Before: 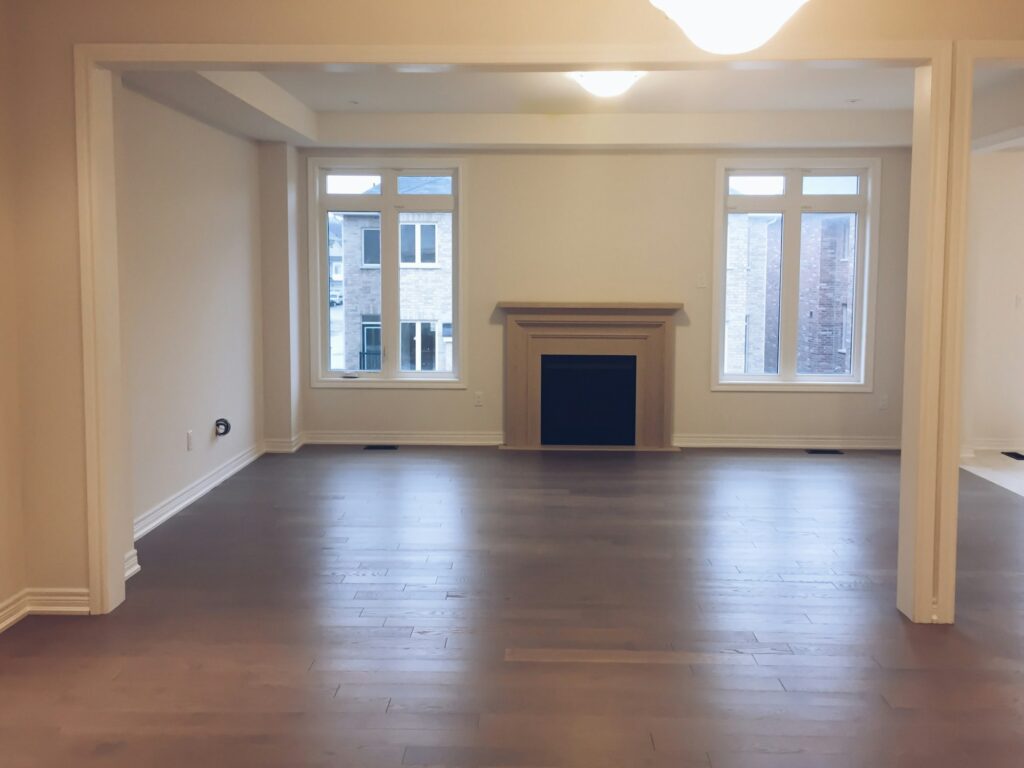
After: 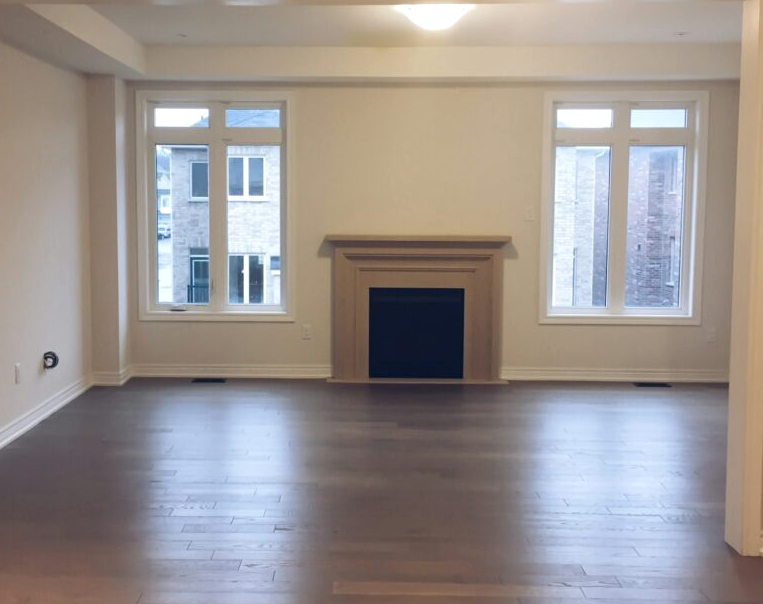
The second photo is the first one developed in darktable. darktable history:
local contrast: highlights 107%, shadows 102%, detail 119%, midtone range 0.2
crop: left 16.812%, top 8.802%, right 8.613%, bottom 12.454%
